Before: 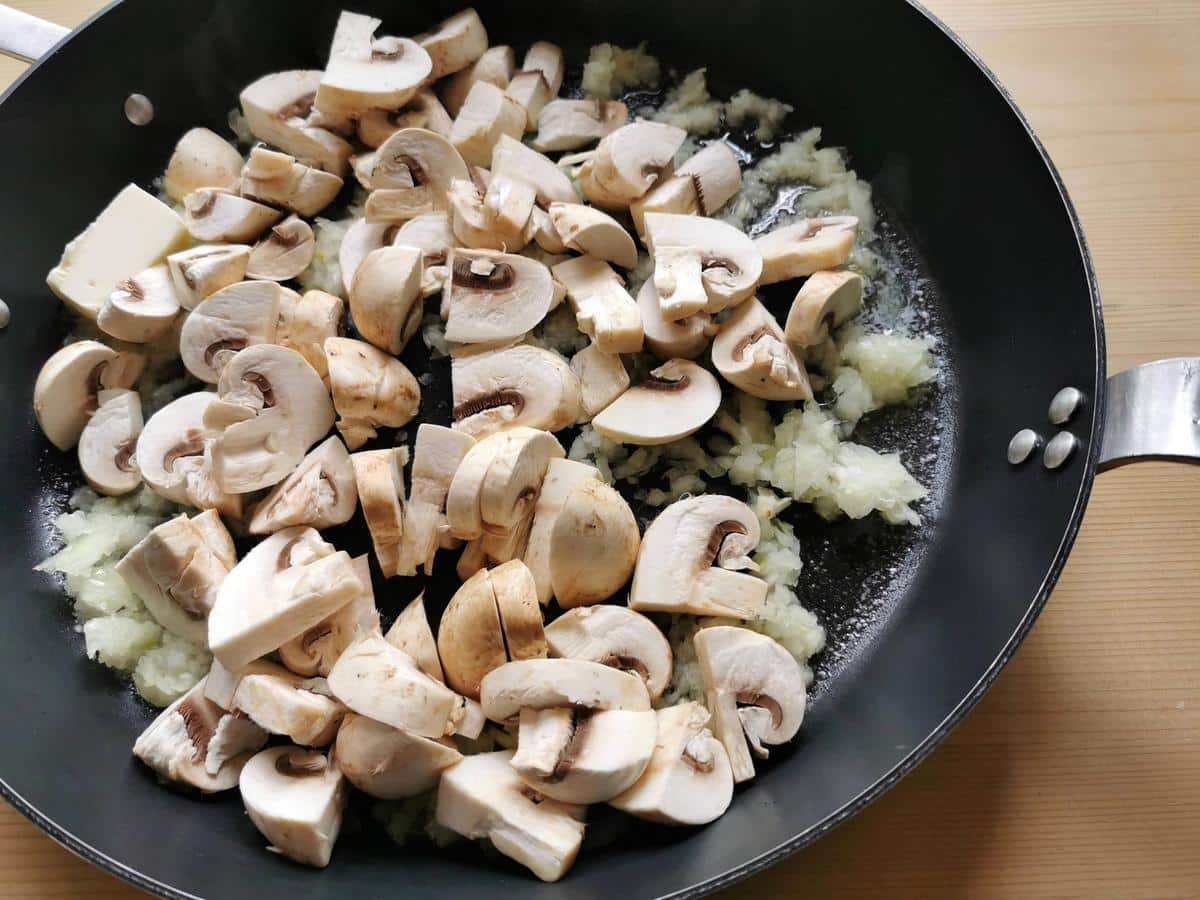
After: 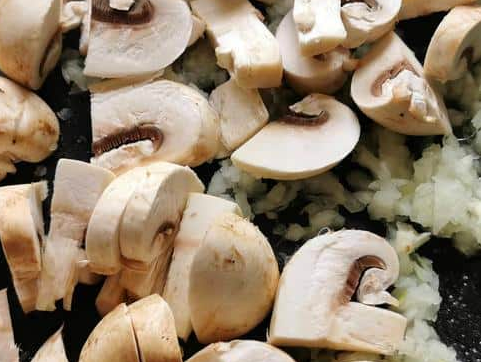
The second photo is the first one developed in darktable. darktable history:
crop: left 30.094%, top 29.53%, right 29.793%, bottom 30.179%
color zones: curves: ch1 [(0, 0.523) (0.143, 0.545) (0.286, 0.52) (0.429, 0.506) (0.571, 0.503) (0.714, 0.503) (0.857, 0.508) (1, 0.523)]
